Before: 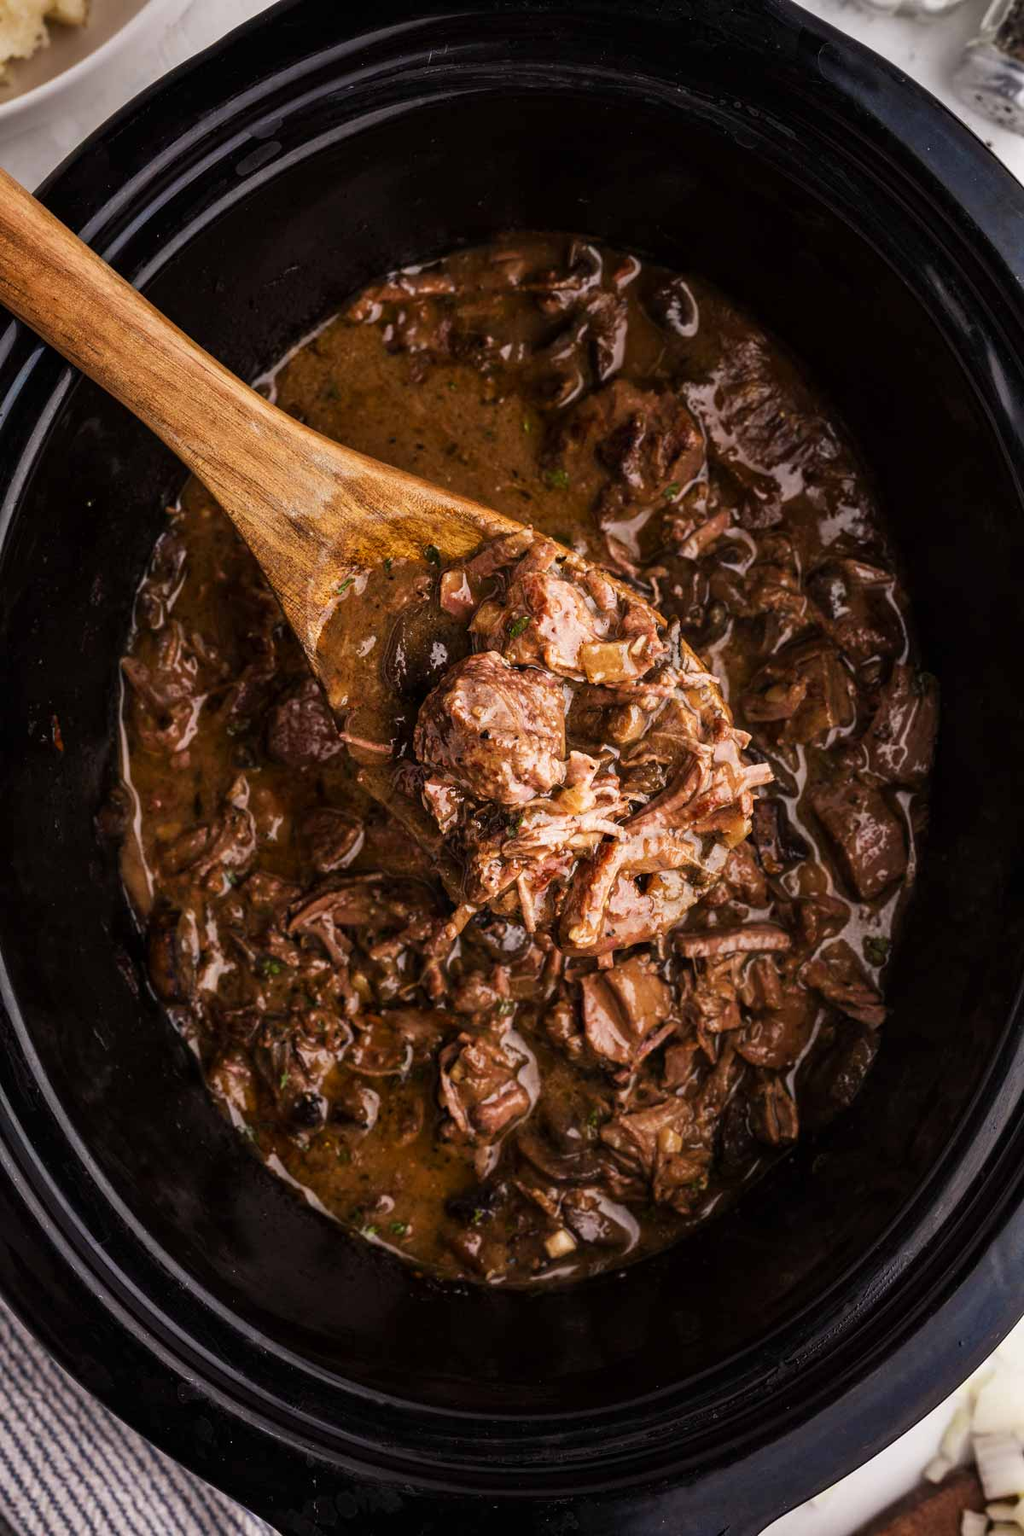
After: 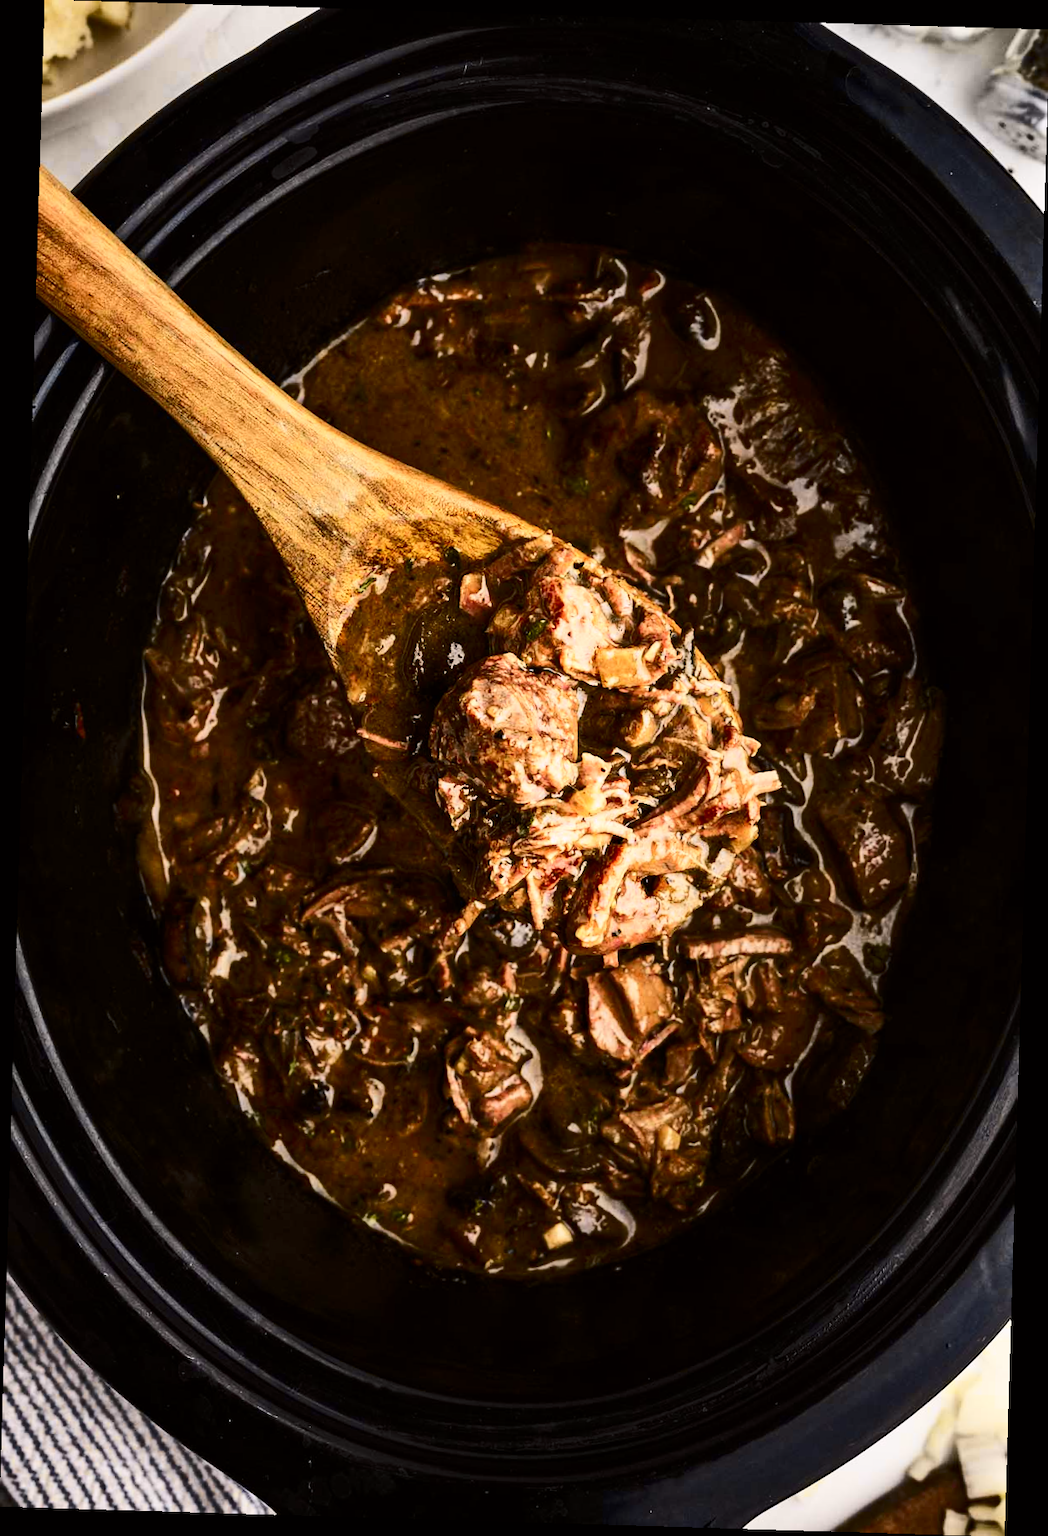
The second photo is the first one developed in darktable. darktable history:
tone curve: curves: ch0 [(0, 0) (0.239, 0.248) (0.508, 0.606) (0.828, 0.878) (1, 1)]; ch1 [(0, 0) (0.401, 0.42) (0.45, 0.464) (0.492, 0.498) (0.511, 0.507) (0.561, 0.549) (0.688, 0.726) (1, 1)]; ch2 [(0, 0) (0.411, 0.433) (0.5, 0.504) (0.545, 0.574) (1, 1)], color space Lab, independent channels, preserve colors none
rotate and perspective: rotation 1.72°, automatic cropping off
contrast brightness saturation: contrast 0.28
